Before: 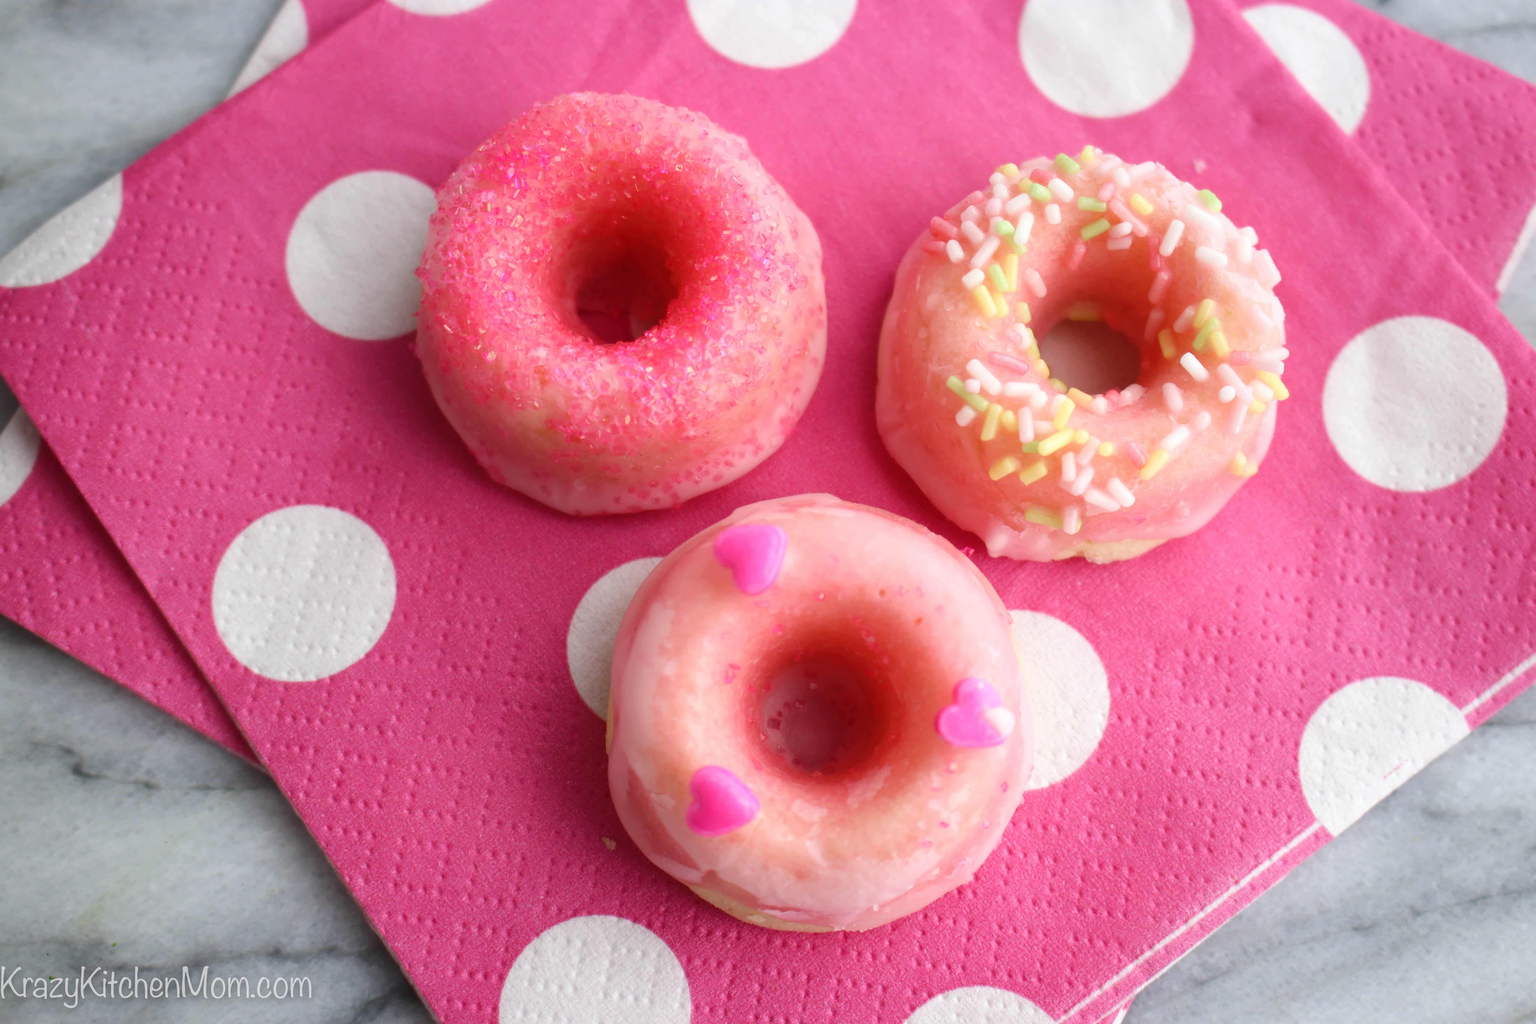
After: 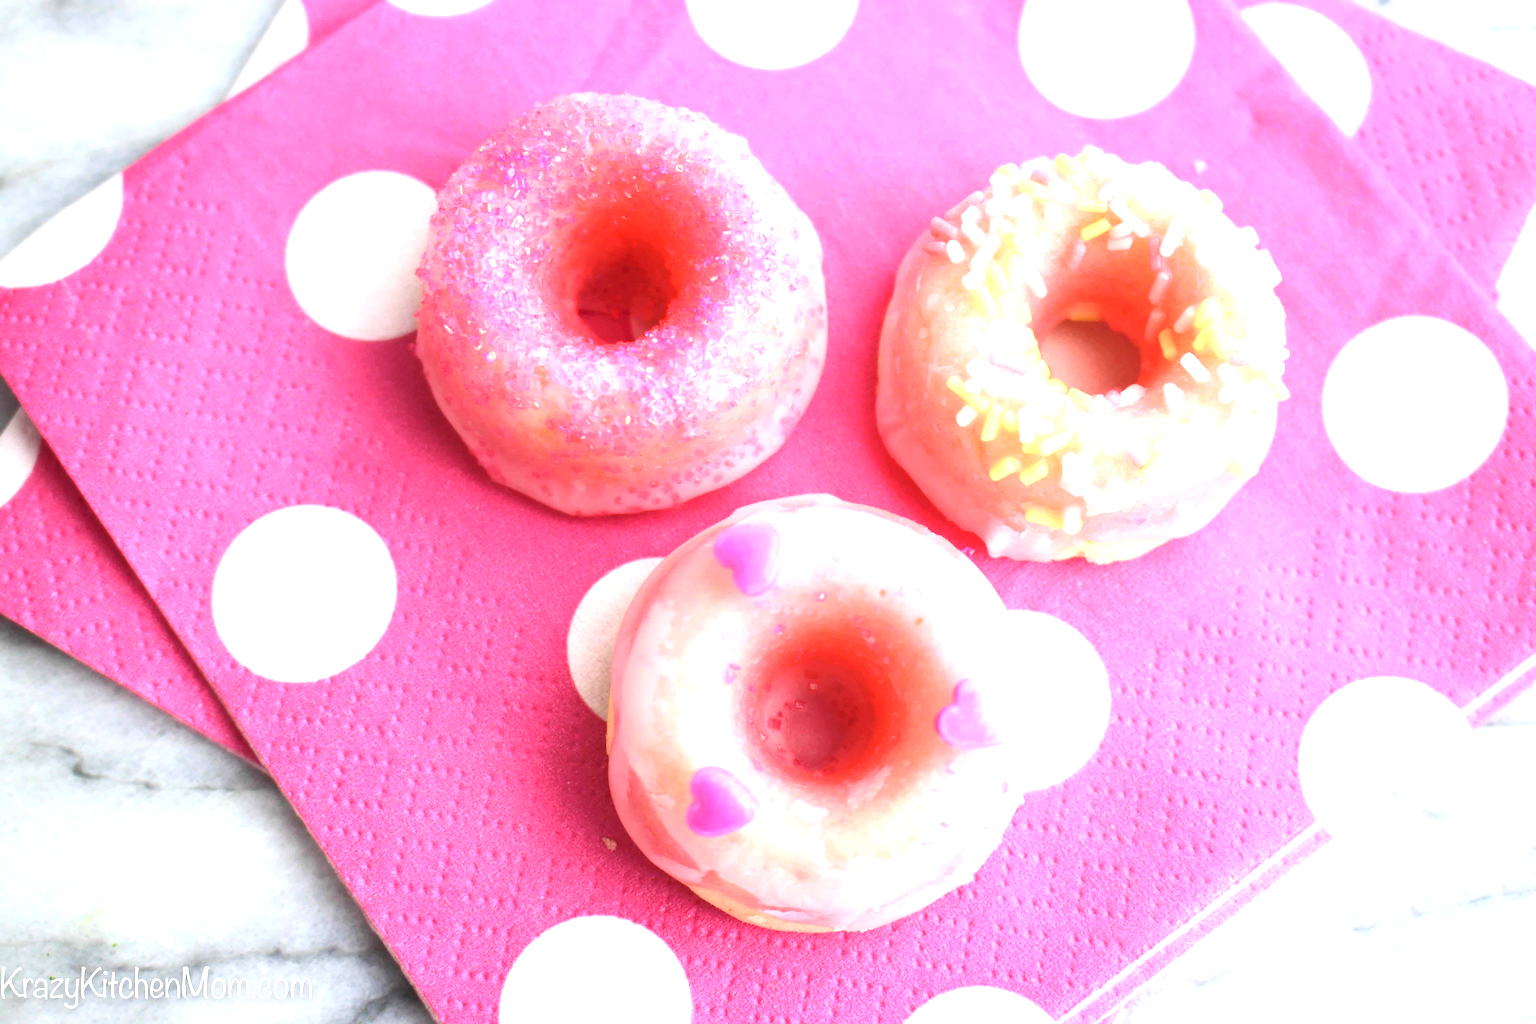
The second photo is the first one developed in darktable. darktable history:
exposure: exposure 1.503 EV, compensate highlight preservation false
contrast brightness saturation: contrast 0.153, brightness 0.05
